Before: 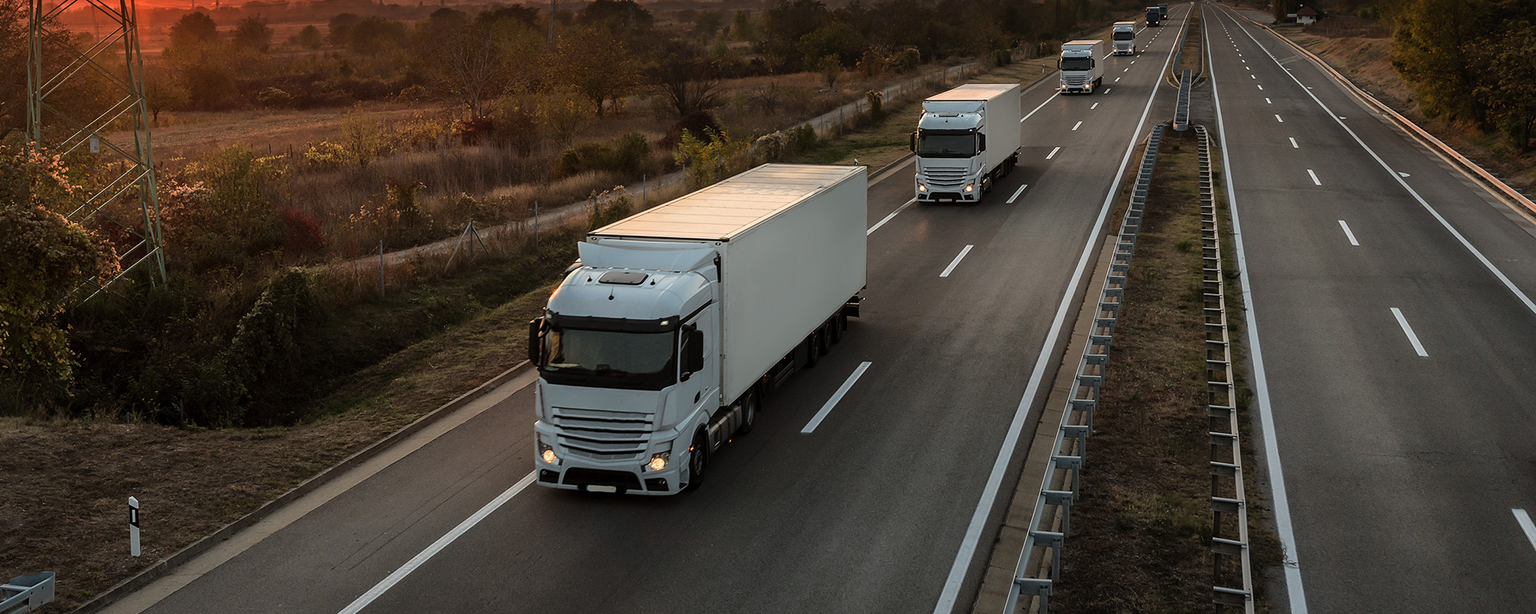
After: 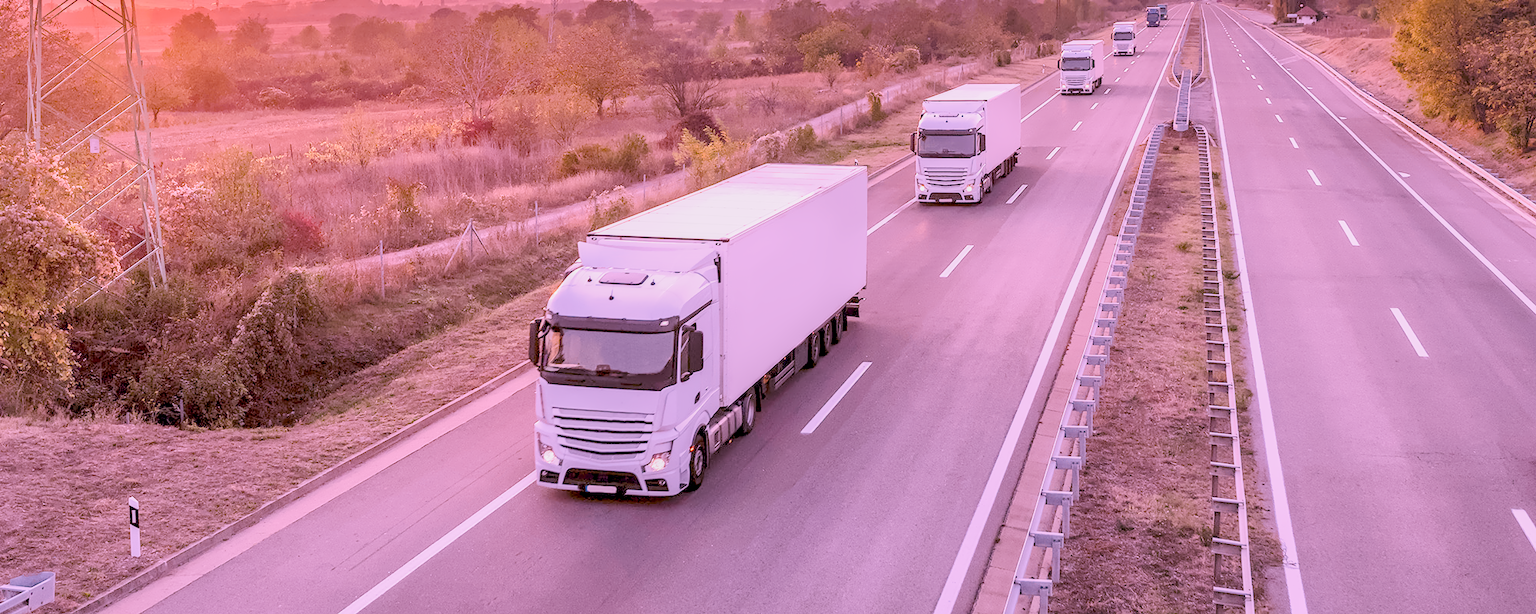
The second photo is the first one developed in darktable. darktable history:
filmic rgb "scene-referred default": black relative exposure -7.65 EV, white relative exposure 4.56 EV, hardness 3.61
raw chromatic aberrations: on, module defaults
color balance rgb: perceptual saturation grading › global saturation 25%, global vibrance 20%
highlight reconstruction: method reconstruct color, iterations 1, diameter of reconstruction 64 px
hot pixels: on, module defaults
lens correction: scale 1.01, crop 1, focal 100, aperture 4, distance 5.44, camera "Canon EOS RP", lens "Canon RF 100mm F2.8 L MACRO IS USM"
tone equalizer "mask blending: all purposes": on, module defaults
white balance: red 1.806, blue 1.812
exposure: black level correction 0.001, exposure 0.5 EV, compensate exposure bias true, compensate highlight preservation false
denoise (profiled): preserve shadows 1.25, scattering 0.032, a [-1, 0, 0], b [0, 0, 0], compensate highlight preservation false
haze removal: compatibility mode true, adaptive false
local contrast: detail 130%
